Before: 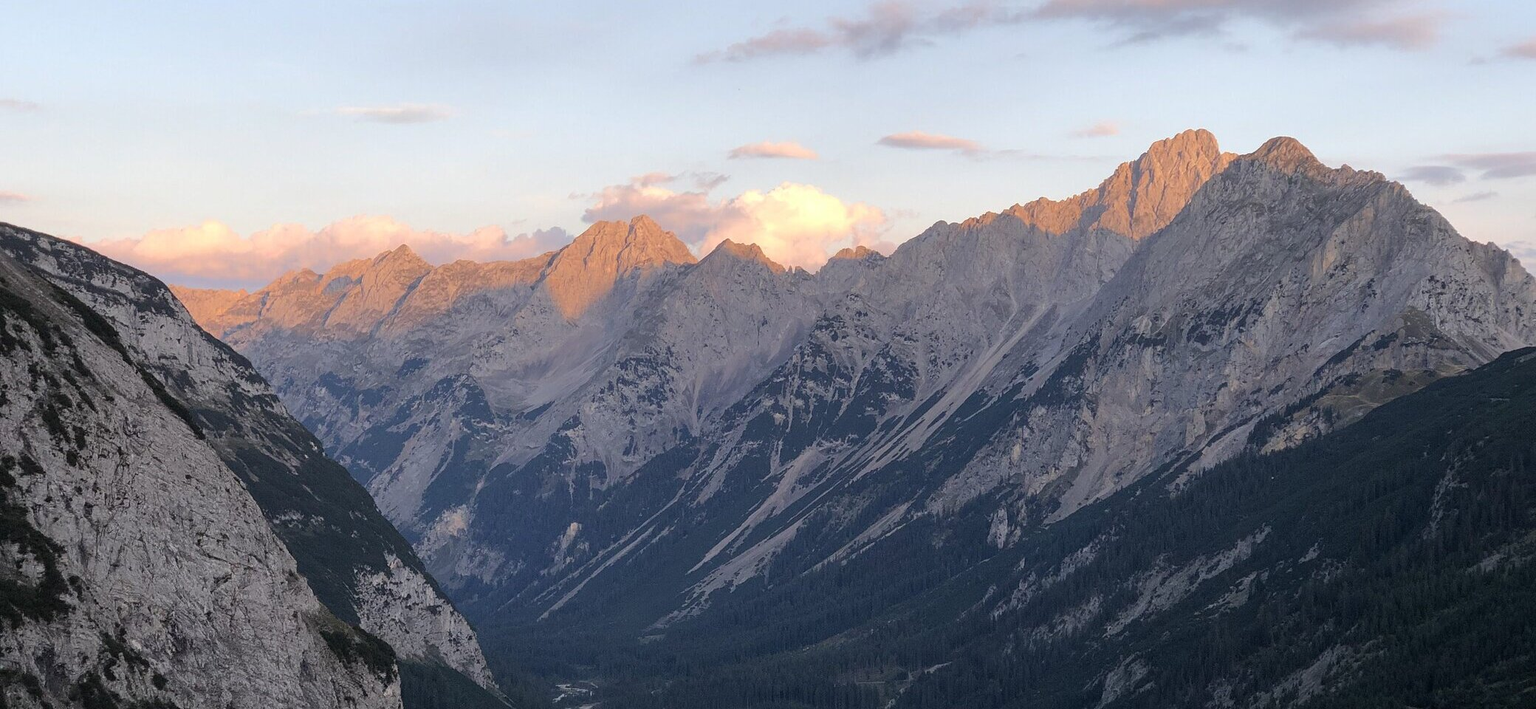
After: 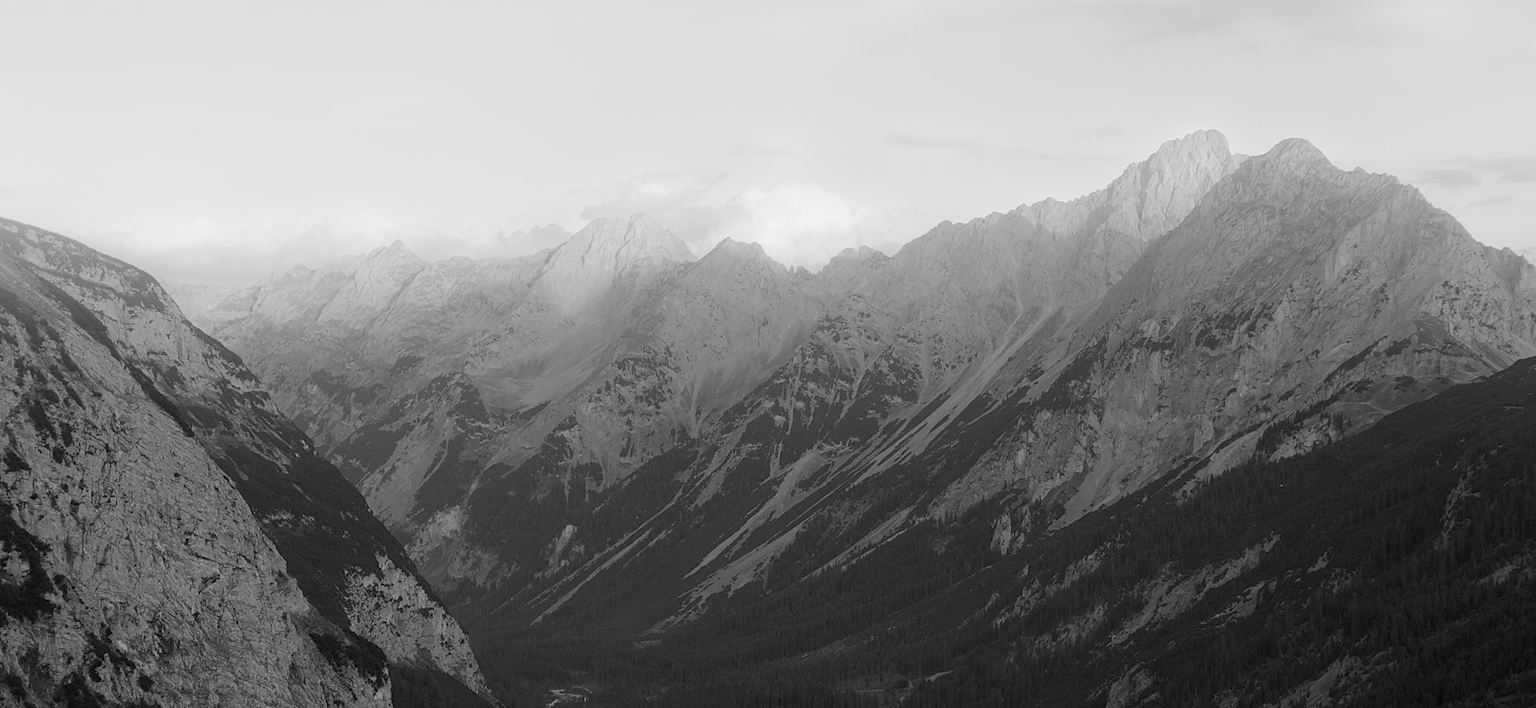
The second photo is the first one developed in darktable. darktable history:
monochrome: a 26.22, b 42.67, size 0.8
crop and rotate: angle -0.5°
bloom: size 38%, threshold 95%, strength 30%
